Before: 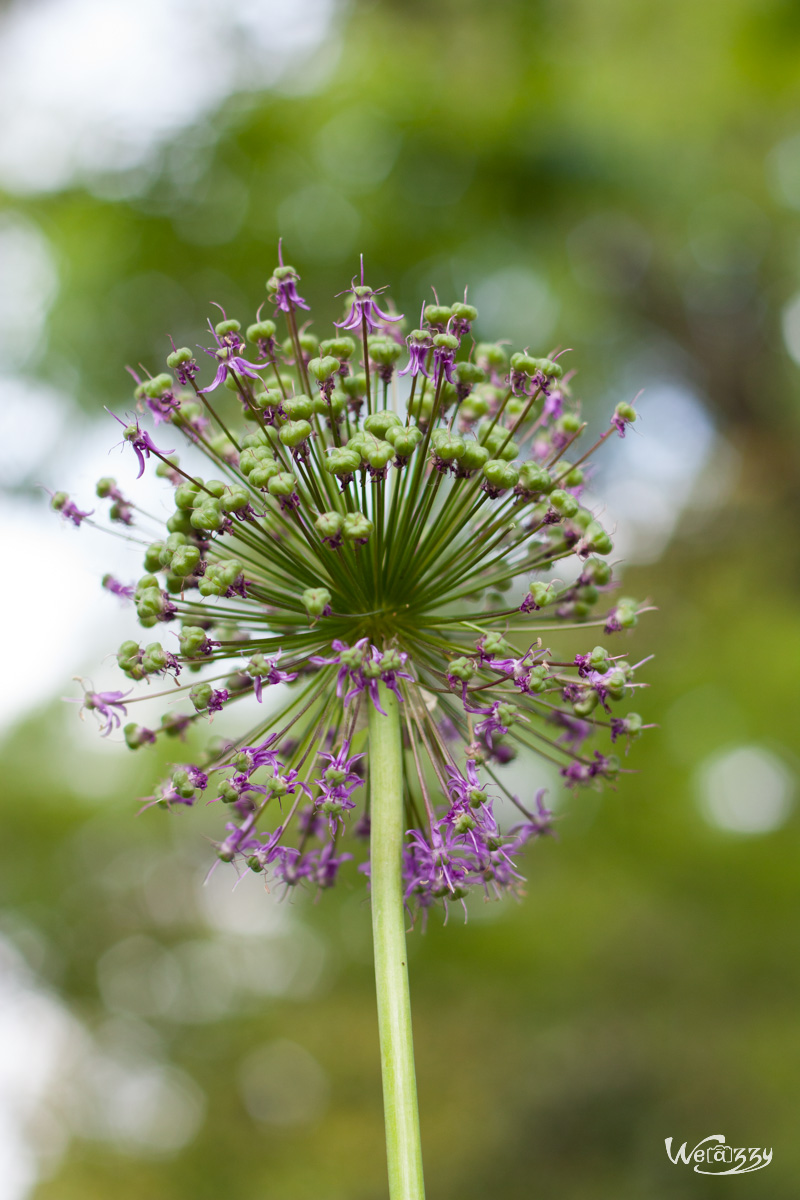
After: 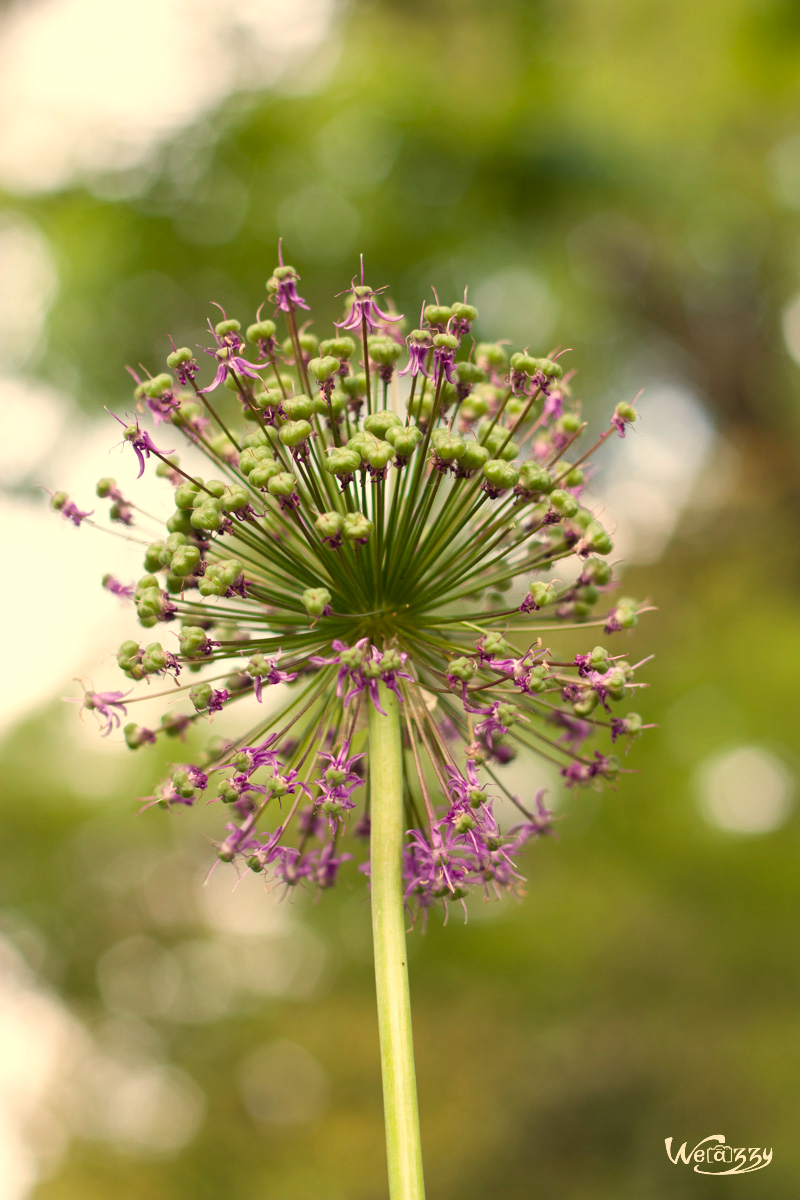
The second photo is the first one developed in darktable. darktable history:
levels: levels [0, 0.48, 0.961]
white balance: red 1.123, blue 0.83
